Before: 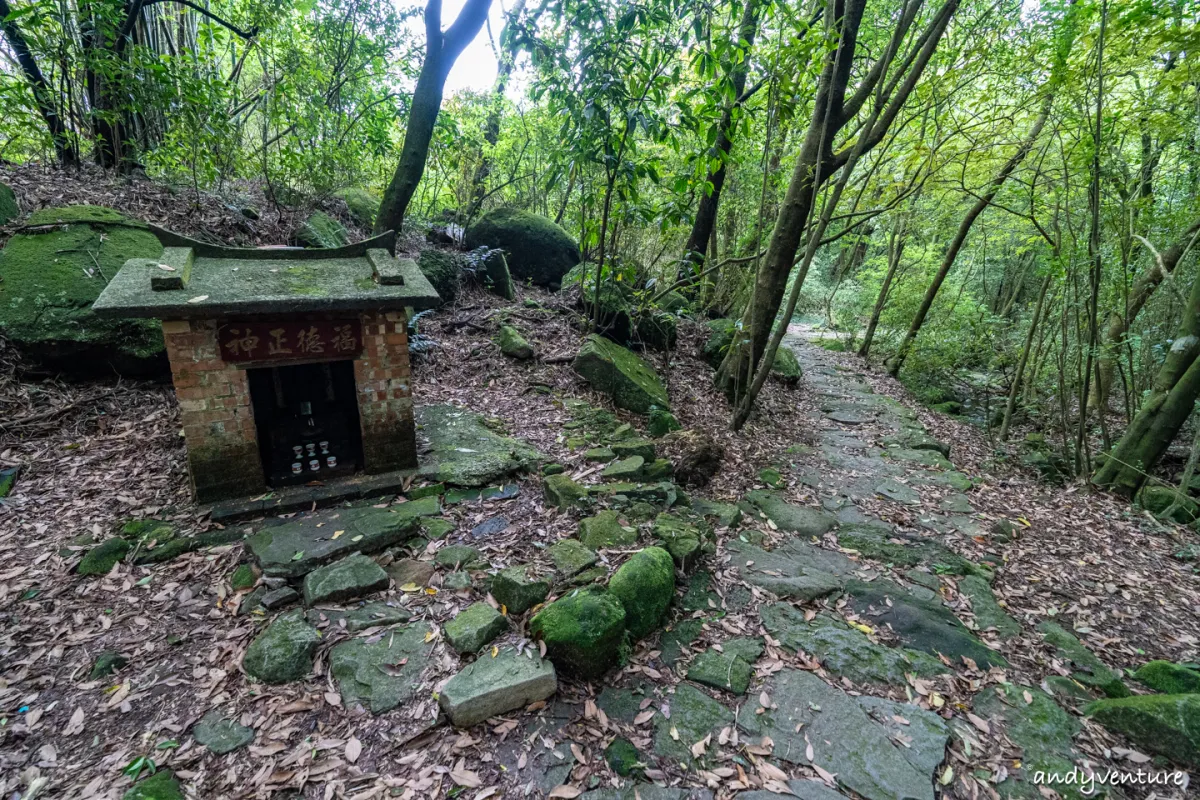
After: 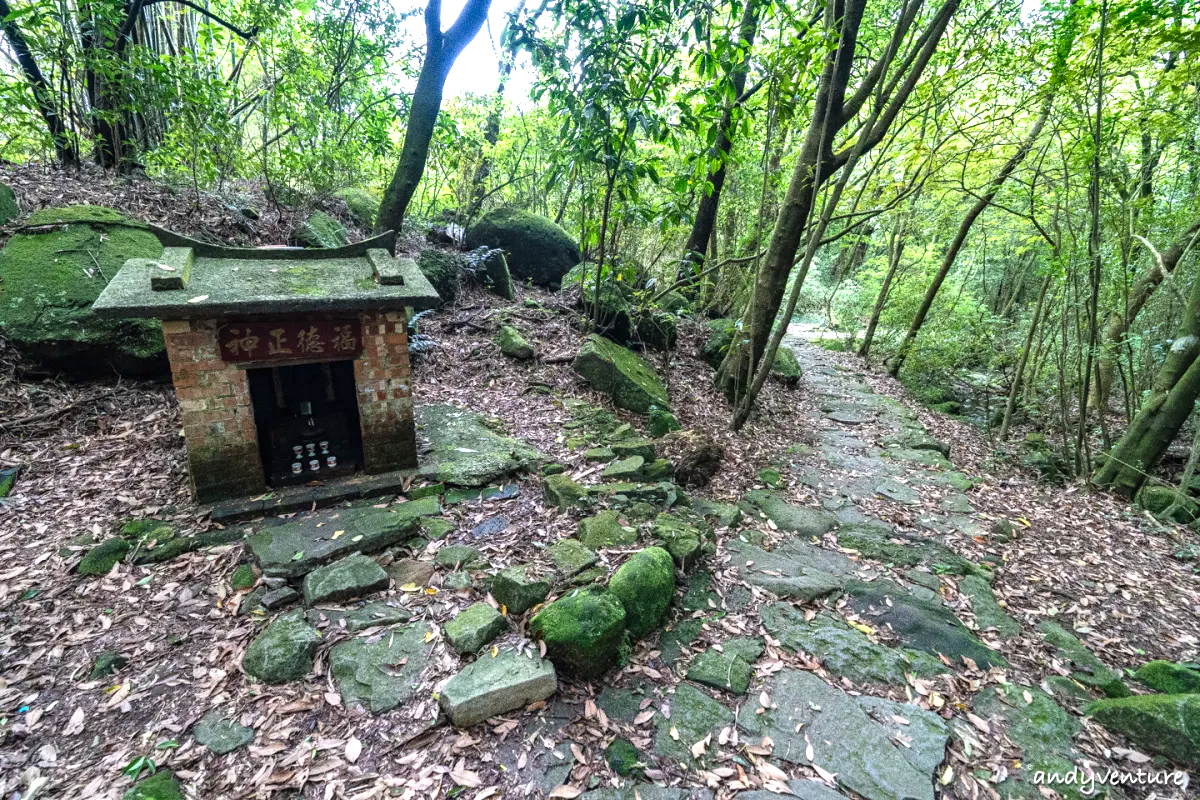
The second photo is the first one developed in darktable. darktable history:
exposure: black level correction 0, exposure 0.7 EV, compensate exposure bias true, compensate highlight preservation false
grain: coarseness 8.68 ISO, strength 31.94%
shadows and highlights: radius 171.16, shadows 27, white point adjustment 3.13, highlights -67.95, soften with gaussian
